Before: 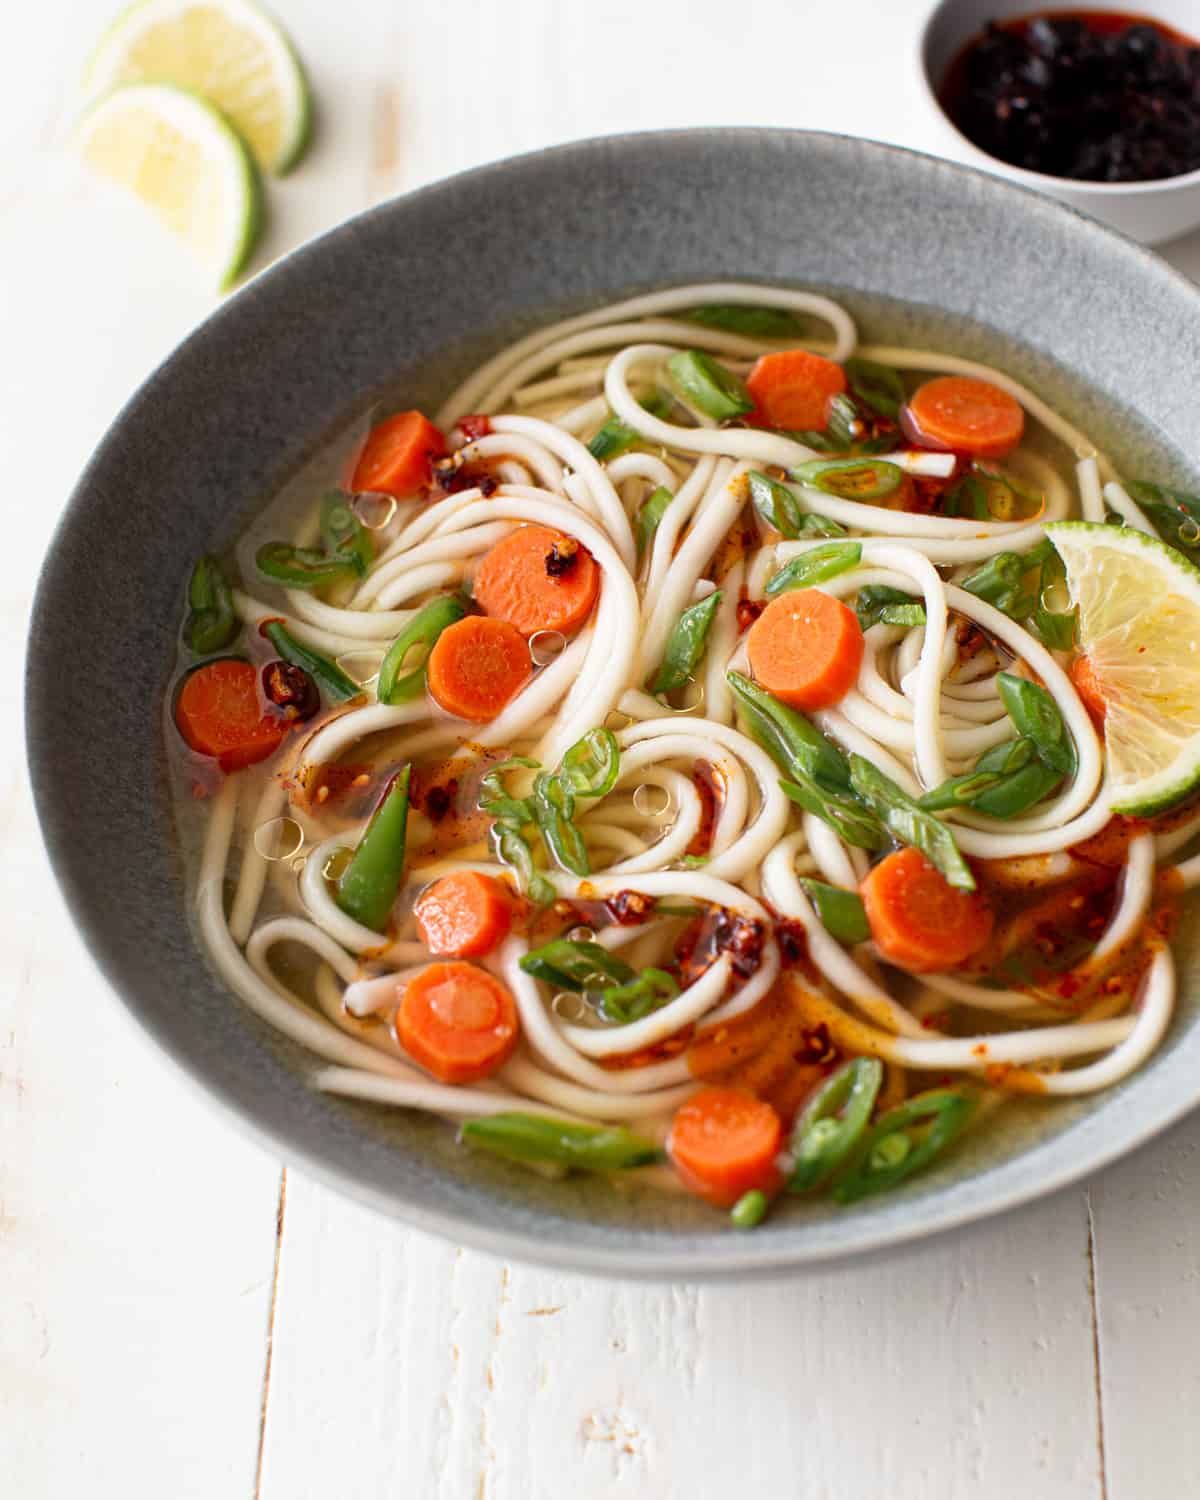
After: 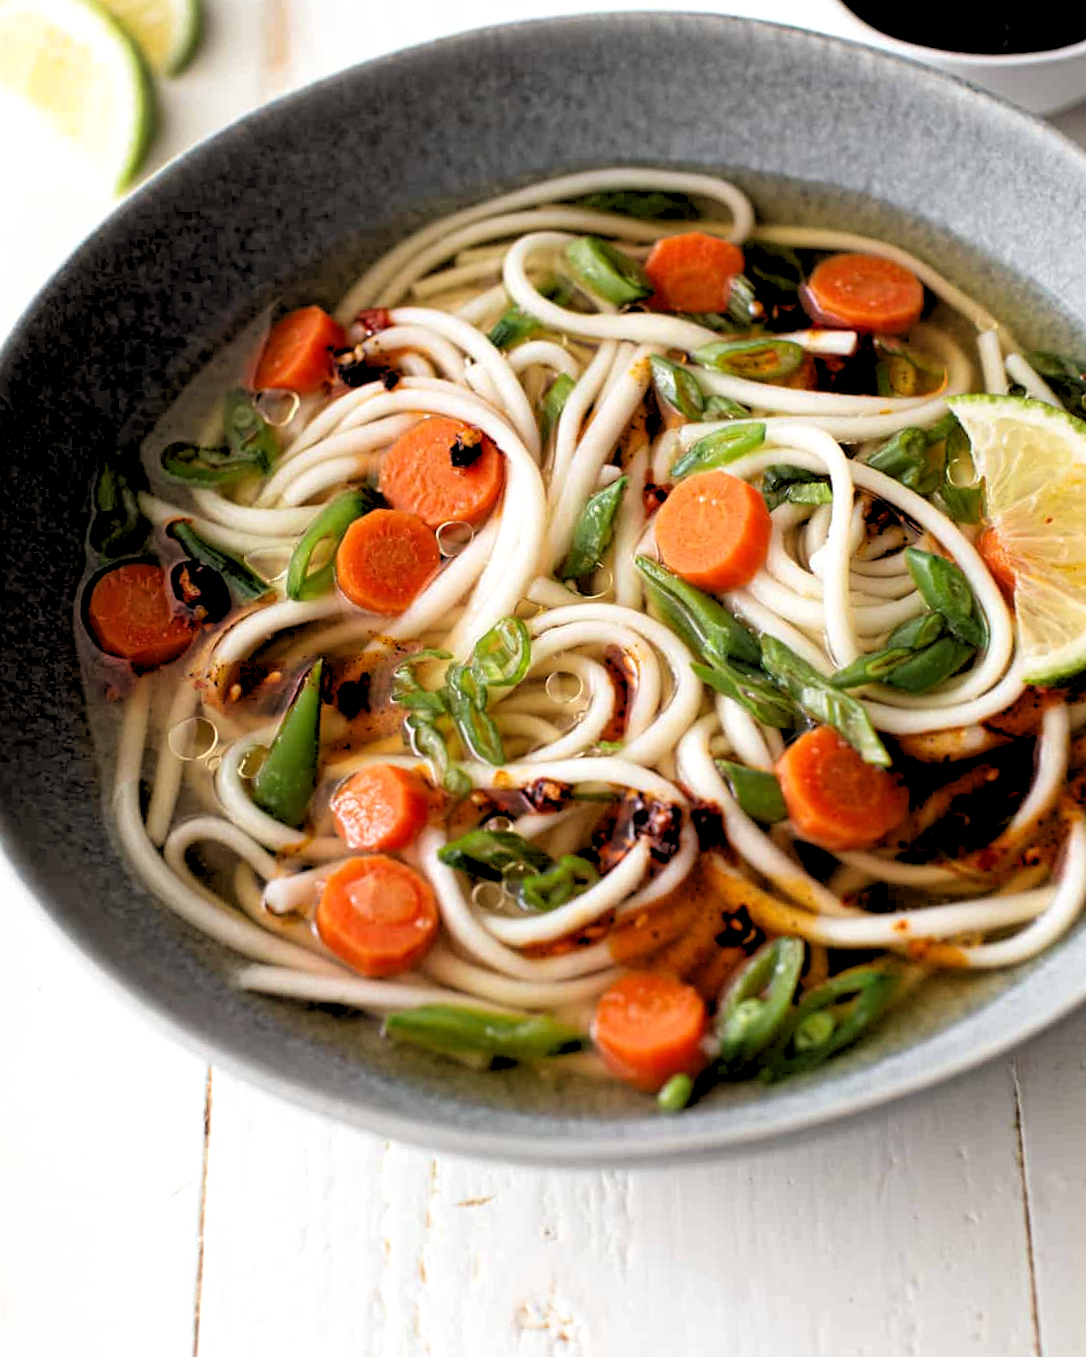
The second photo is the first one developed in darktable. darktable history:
rgb levels: levels [[0.034, 0.472, 0.904], [0, 0.5, 1], [0, 0.5, 1]]
crop and rotate: angle 1.96°, left 5.673%, top 5.673%
